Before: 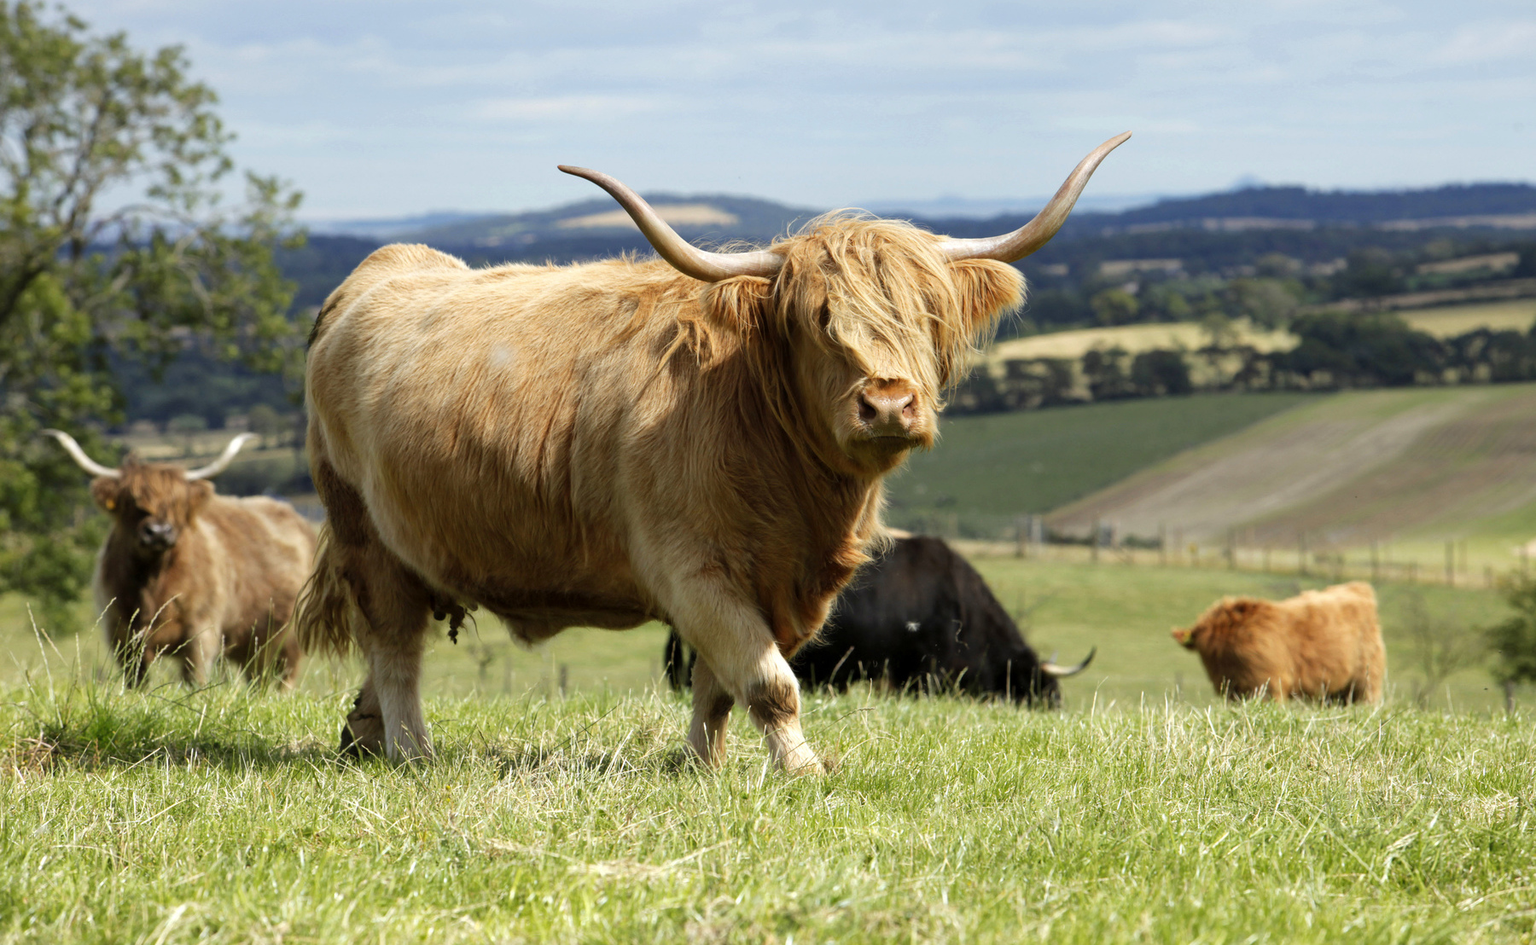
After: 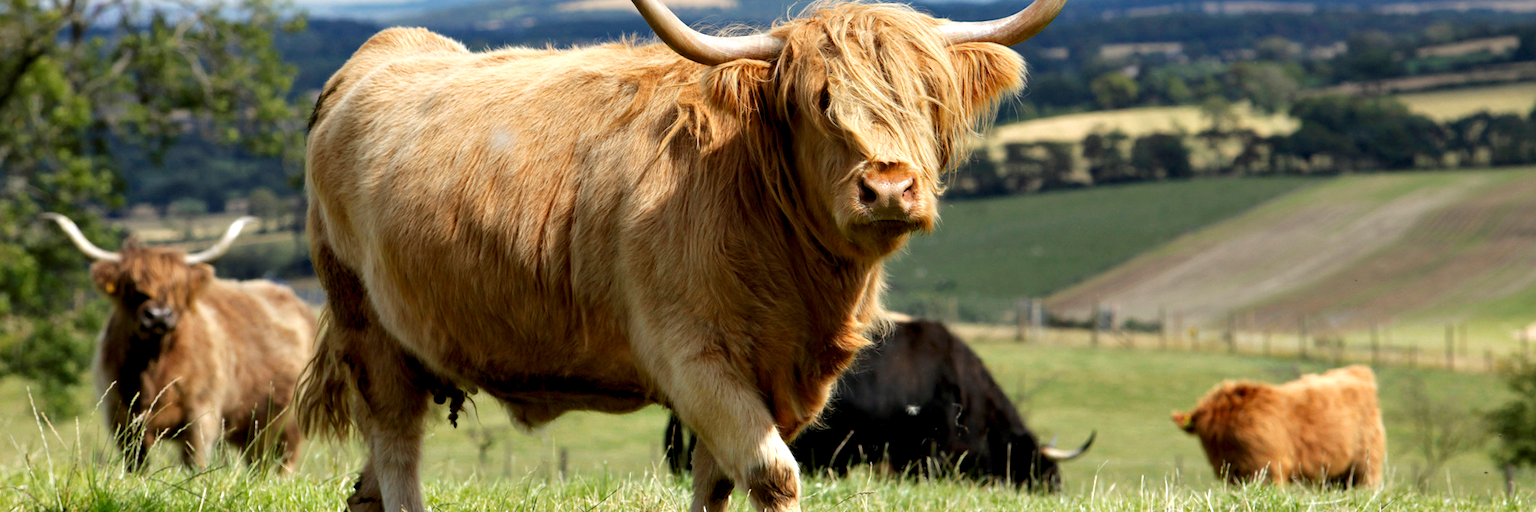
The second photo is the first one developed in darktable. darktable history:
contrast equalizer: y [[0.627 ×6], [0.563 ×6], [0 ×6], [0 ×6], [0 ×6]], mix 0.296
crop and rotate: top 23.007%, bottom 22.801%
